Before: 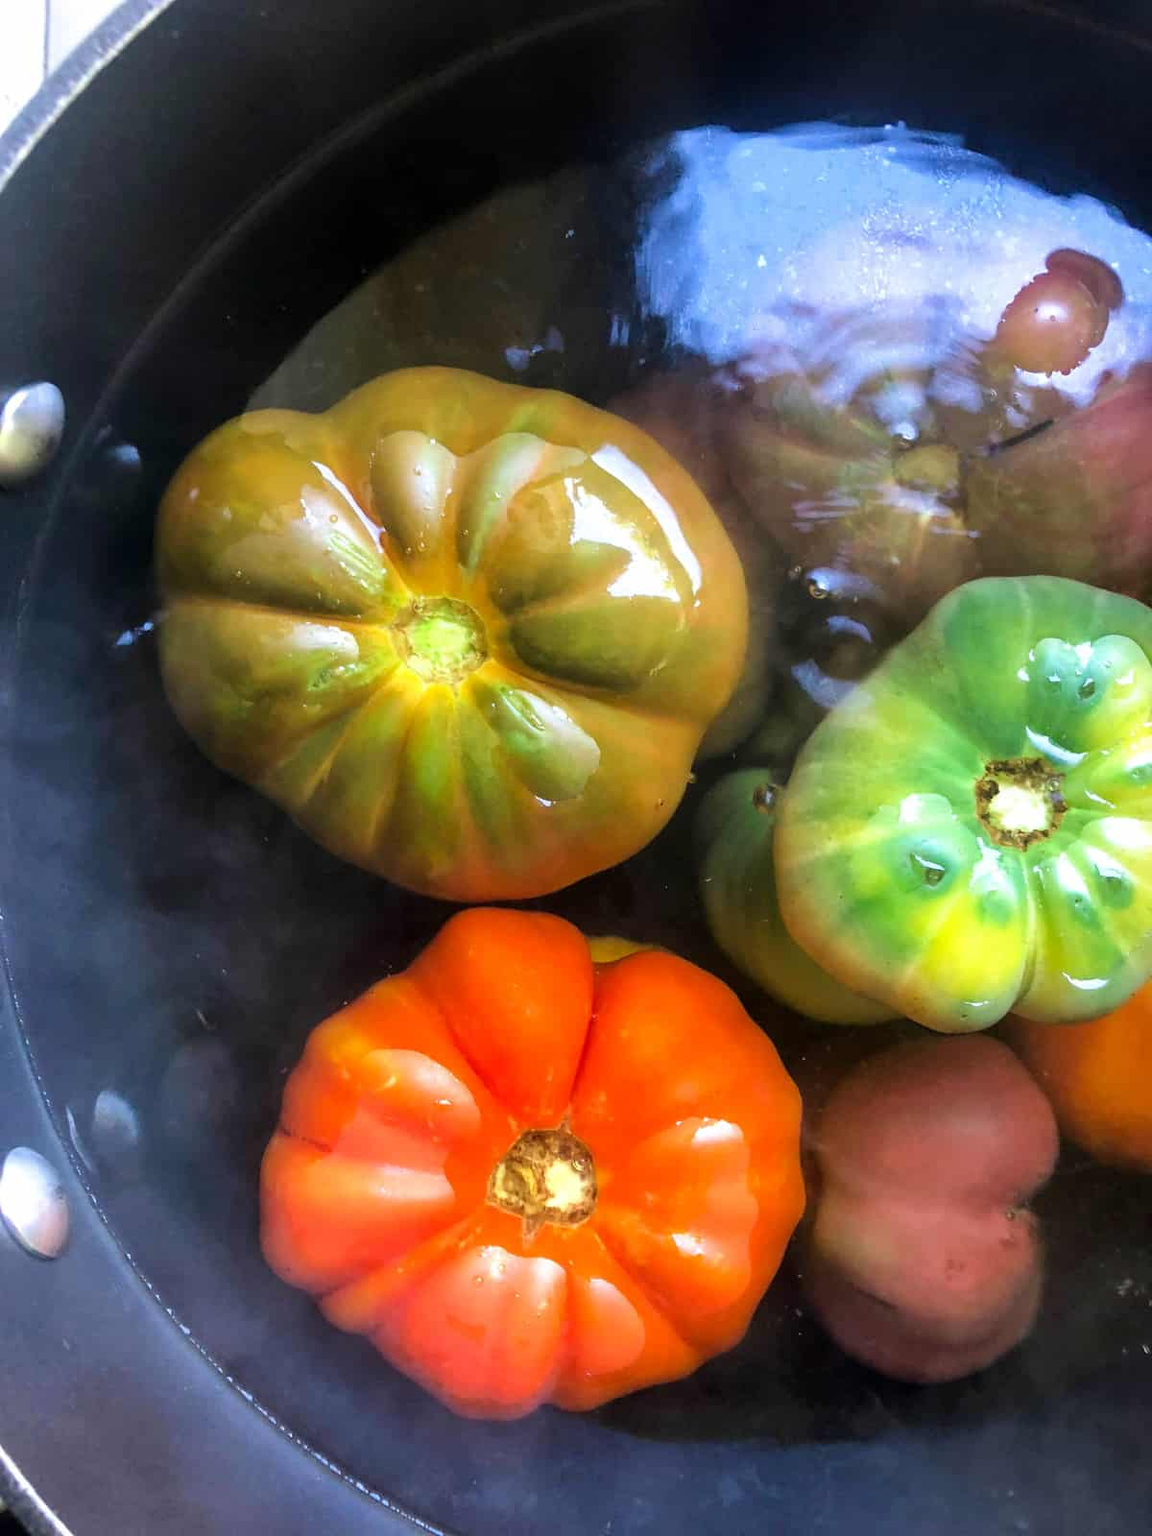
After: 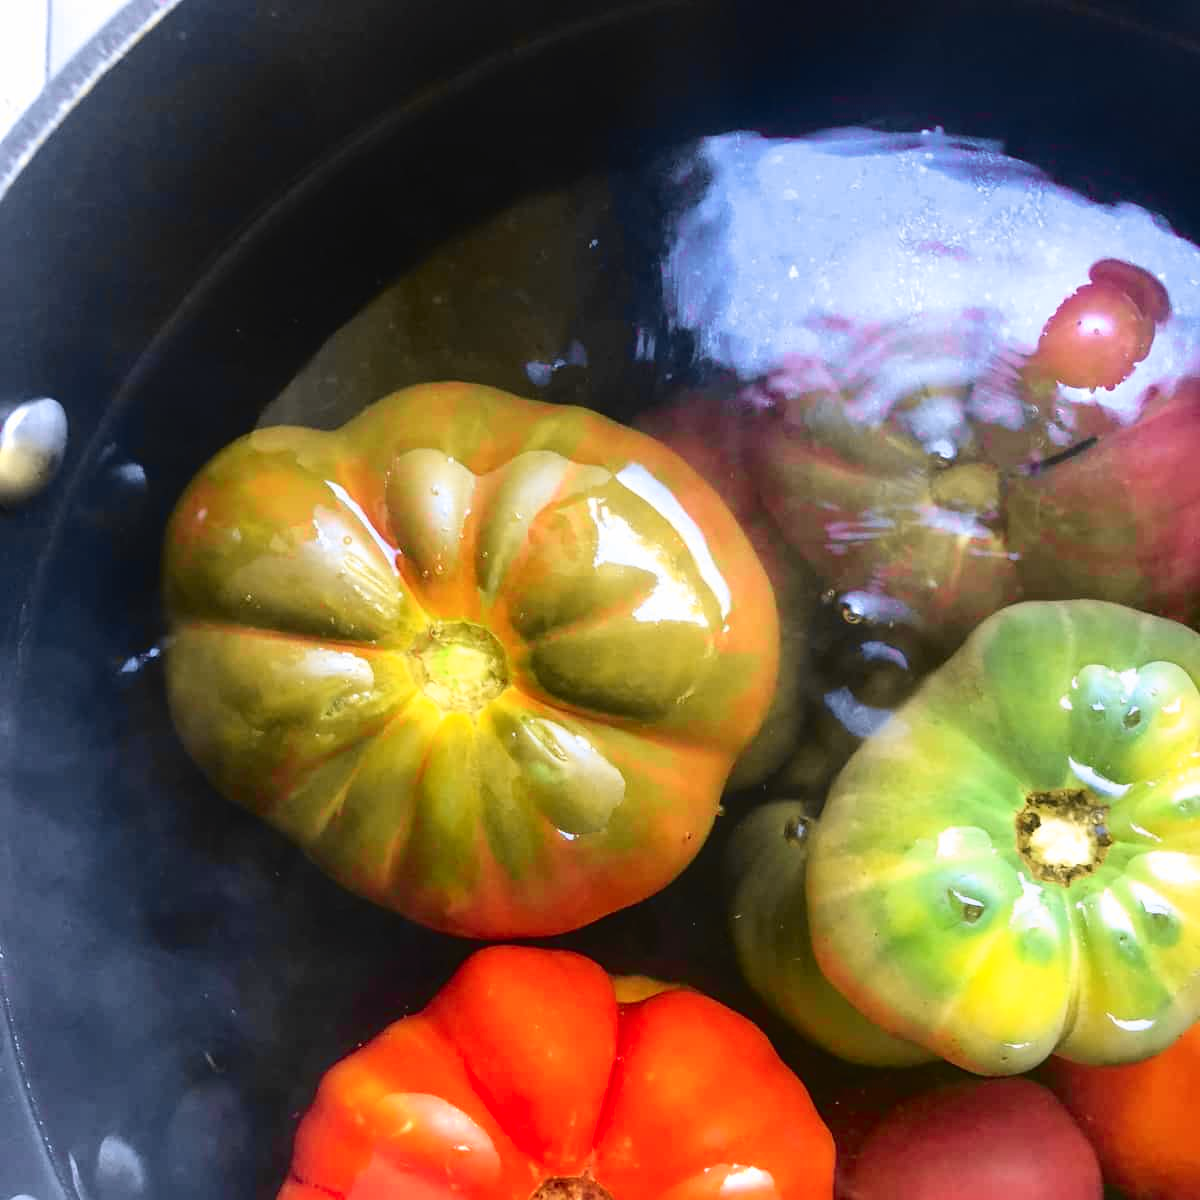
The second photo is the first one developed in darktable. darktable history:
tone curve: curves: ch0 [(0, 0.036) (0.119, 0.115) (0.466, 0.498) (0.715, 0.767) (0.817, 0.865) (1, 0.998)]; ch1 [(0, 0) (0.377, 0.424) (0.442, 0.491) (0.487, 0.498) (0.514, 0.512) (0.536, 0.577) (0.66, 0.724) (1, 1)]; ch2 [(0, 0) (0.38, 0.405) (0.463, 0.443) (0.492, 0.486) (0.526, 0.541) (0.578, 0.598) (1, 1)], color space Lab, independent channels, preserve colors none
crop: bottom 24.967%
